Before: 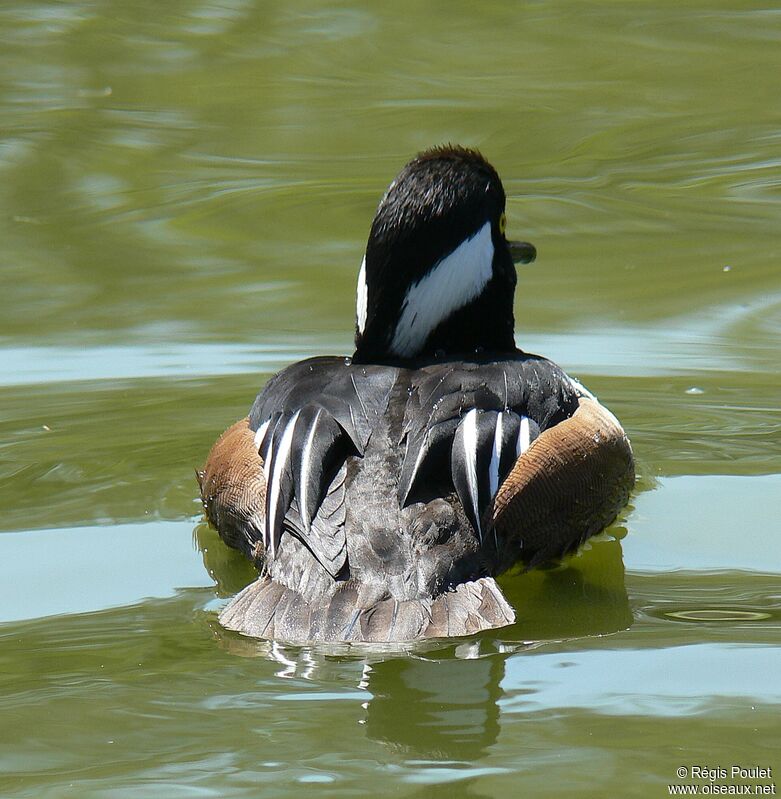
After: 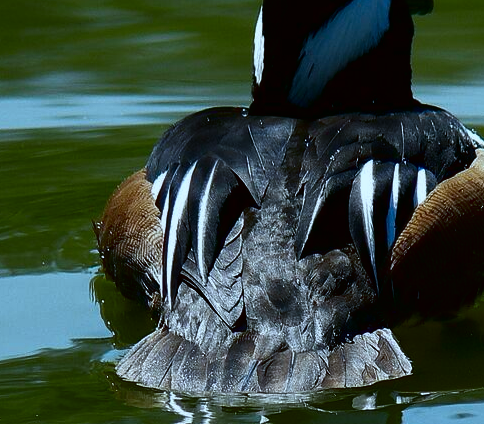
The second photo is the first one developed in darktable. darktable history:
crop: left 13.312%, top 31.28%, right 24.627%, bottom 15.582%
contrast brightness saturation: contrast 0.09, brightness -0.59, saturation 0.17
color balance: lift [1.004, 1.002, 1.002, 0.998], gamma [1, 1.007, 1.002, 0.993], gain [1, 0.977, 1.013, 1.023], contrast -3.64%
white balance: red 0.924, blue 1.095
shadows and highlights: shadows 12, white point adjustment 1.2, soften with gaussian
